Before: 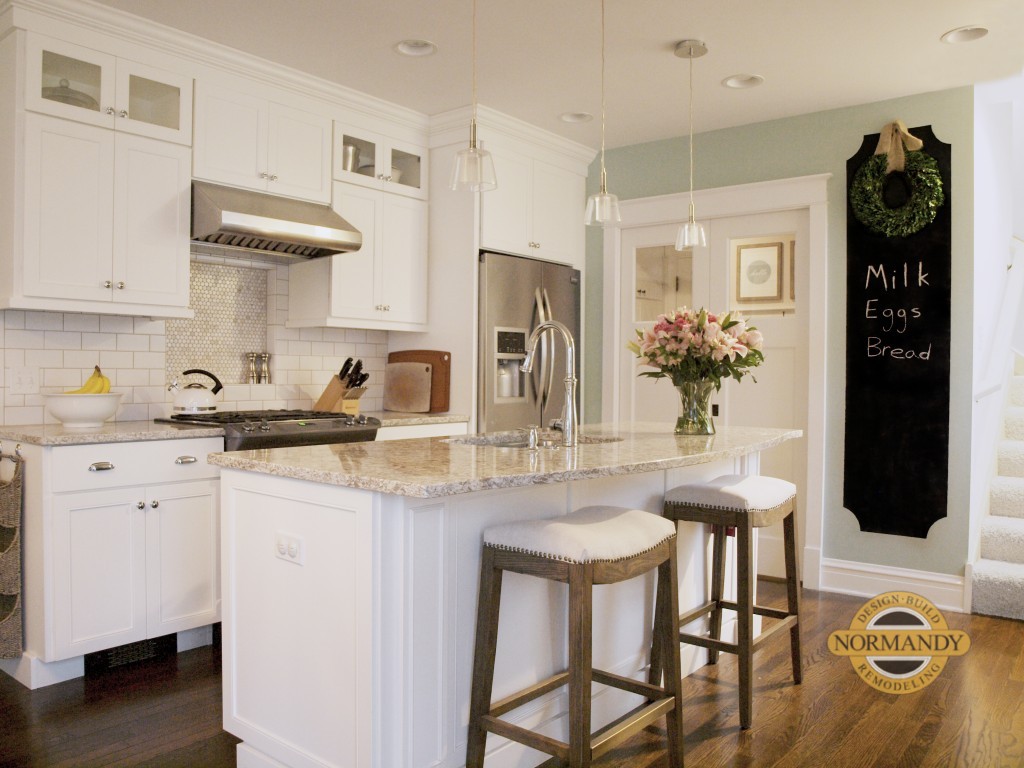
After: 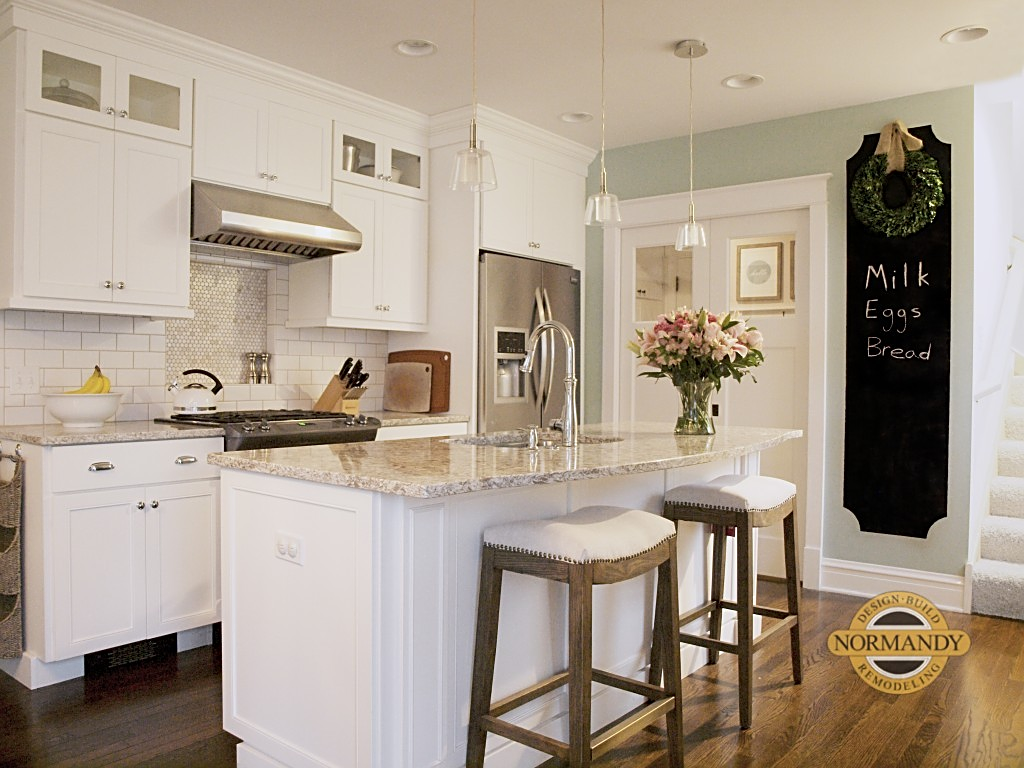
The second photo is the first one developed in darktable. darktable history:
contrast brightness saturation: contrast 0.05
sharpen: on, module defaults
